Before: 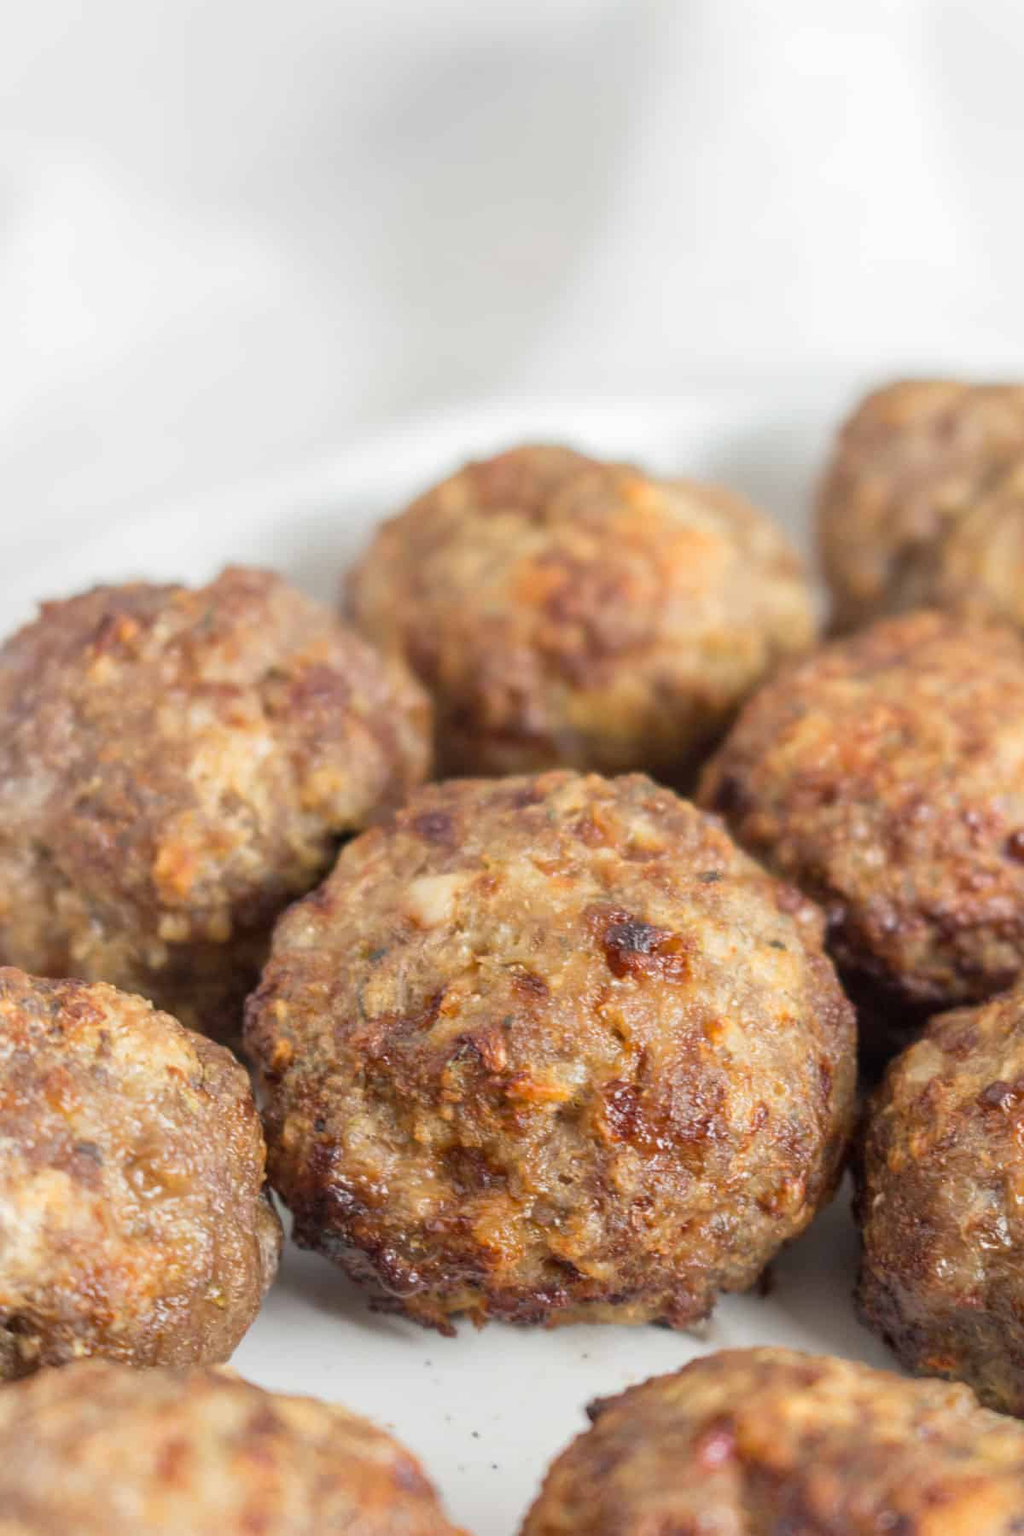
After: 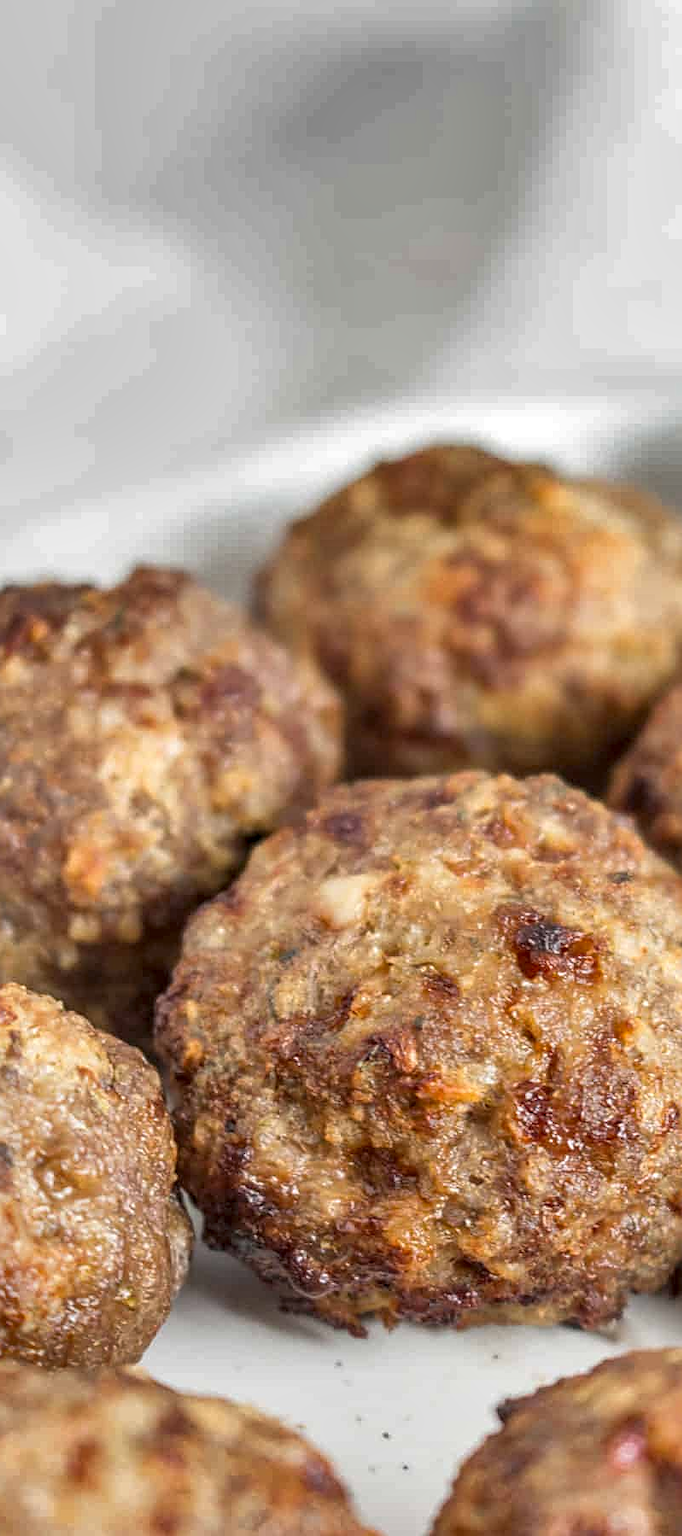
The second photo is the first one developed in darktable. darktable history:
sharpen: on, module defaults
crop and rotate: left 8.786%, right 24.548%
shadows and highlights: radius 108.52, shadows 44.07, highlights -67.8, low approximation 0.01, soften with gaussian
local contrast: detail 130%
